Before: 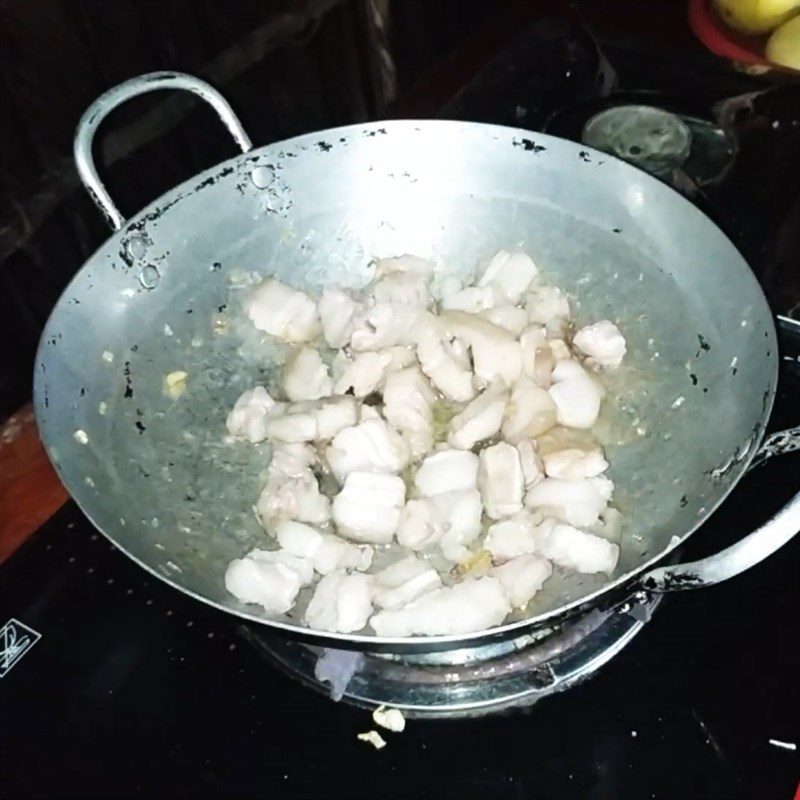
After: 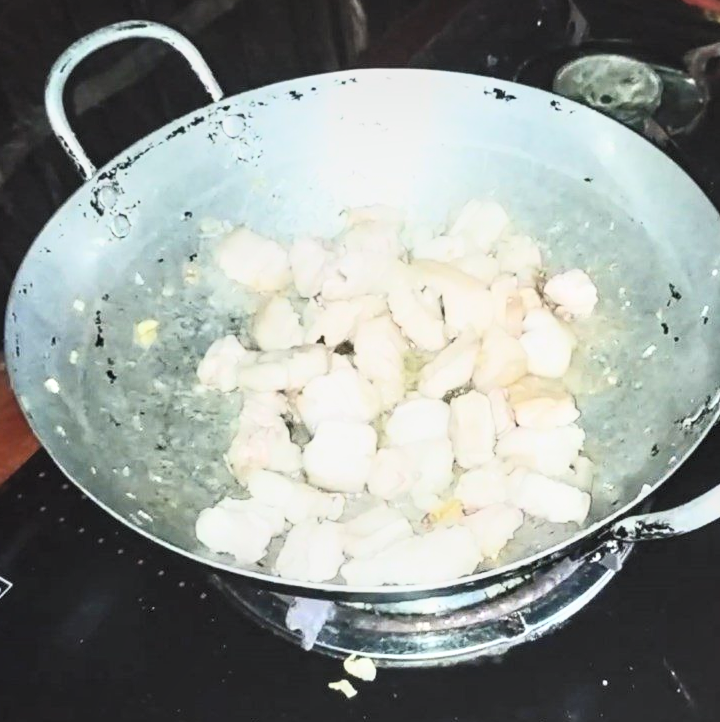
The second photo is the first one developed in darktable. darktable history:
contrast brightness saturation: contrast 0.39, brightness 0.524
local contrast: on, module defaults
crop: left 3.712%, top 6.405%, right 6.216%, bottom 3.302%
